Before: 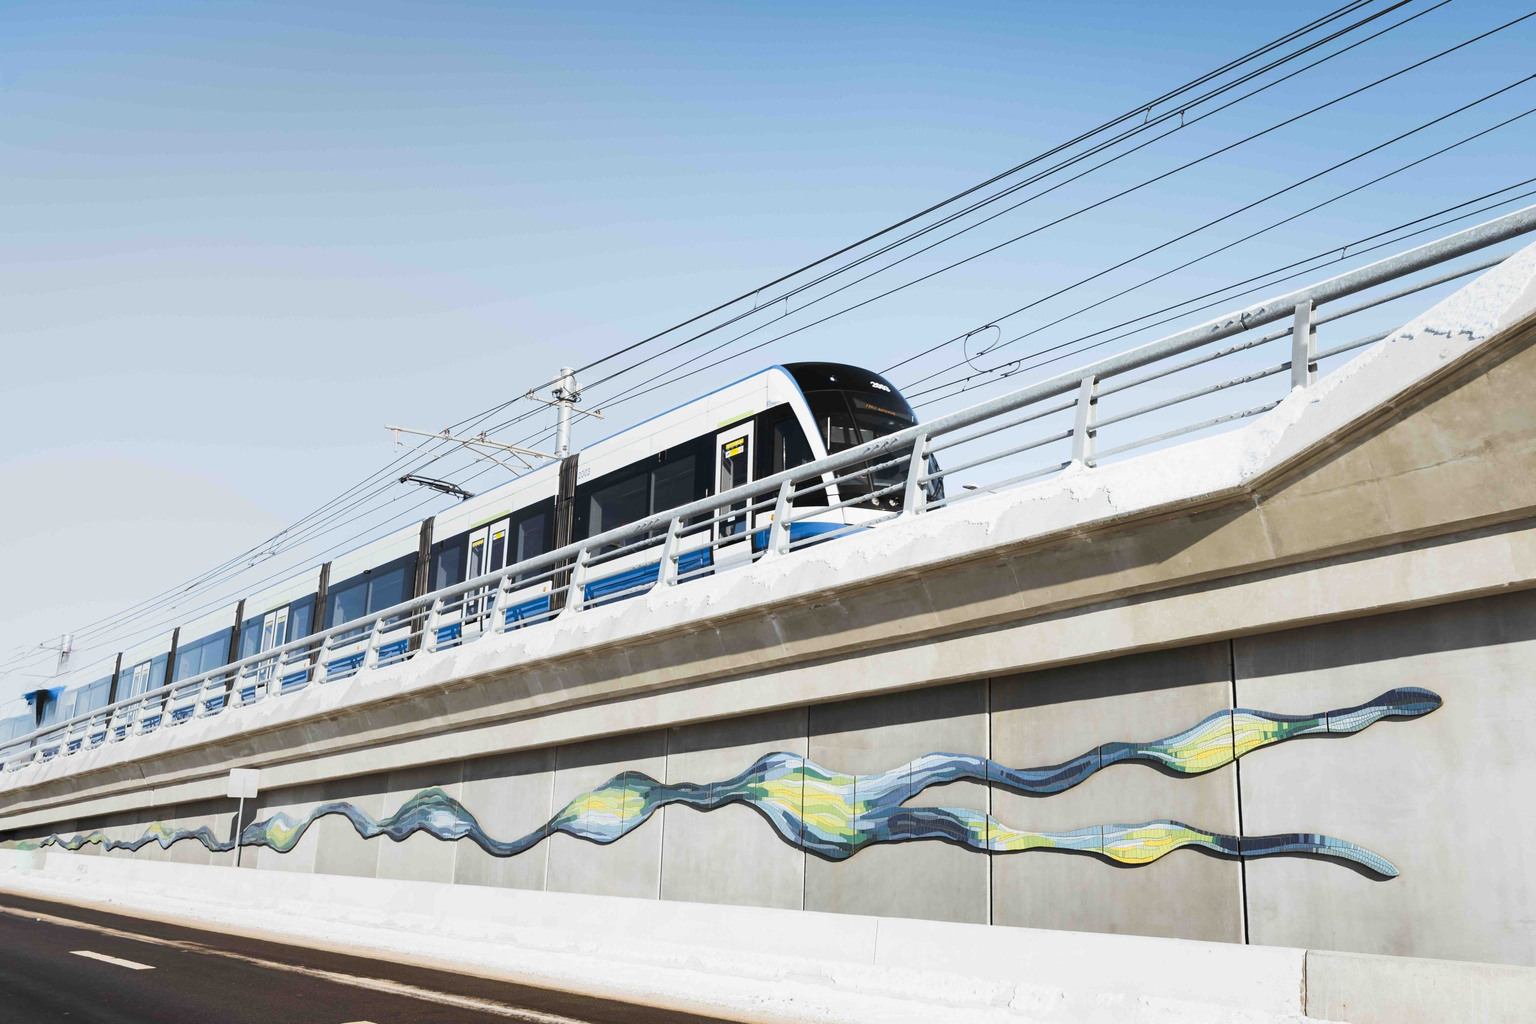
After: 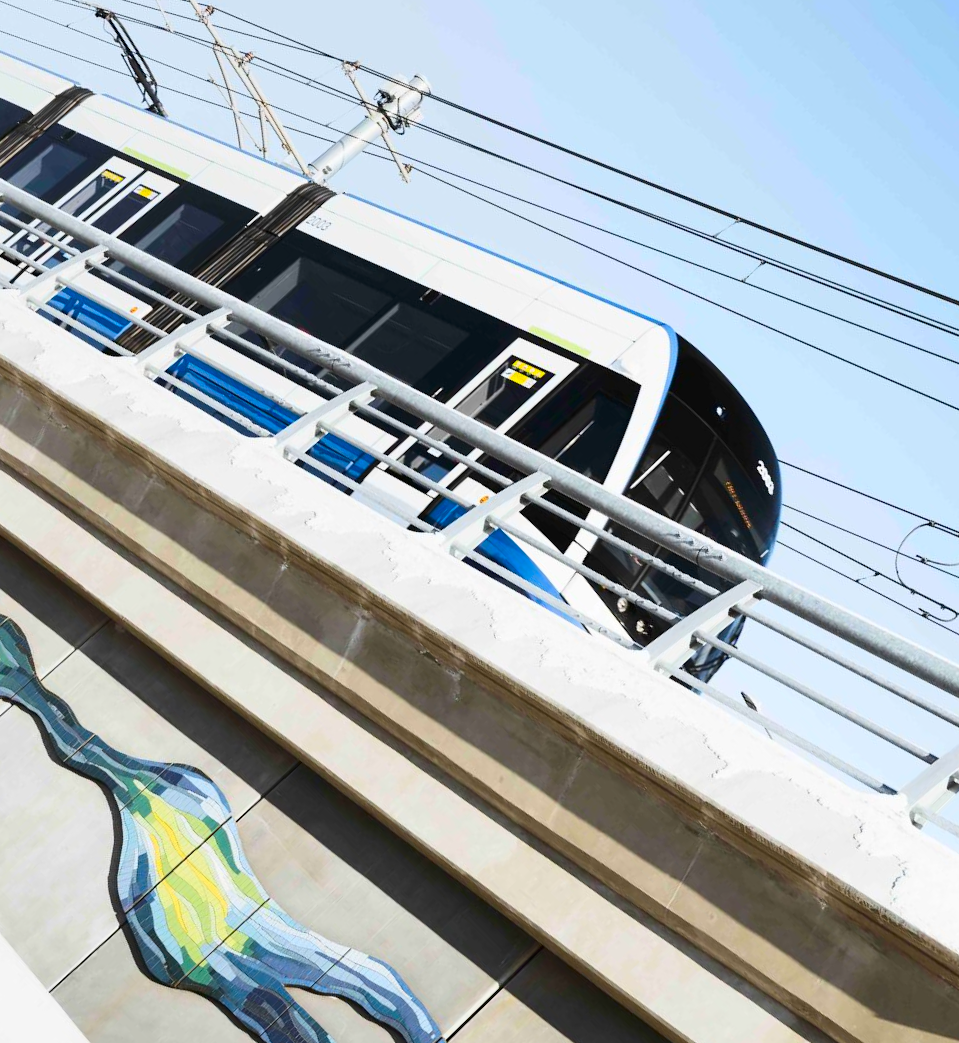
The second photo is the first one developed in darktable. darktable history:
contrast brightness saturation: contrast 0.178, saturation 0.298
crop and rotate: angle -45.97°, top 16.442%, right 1.007%, bottom 11.736%
